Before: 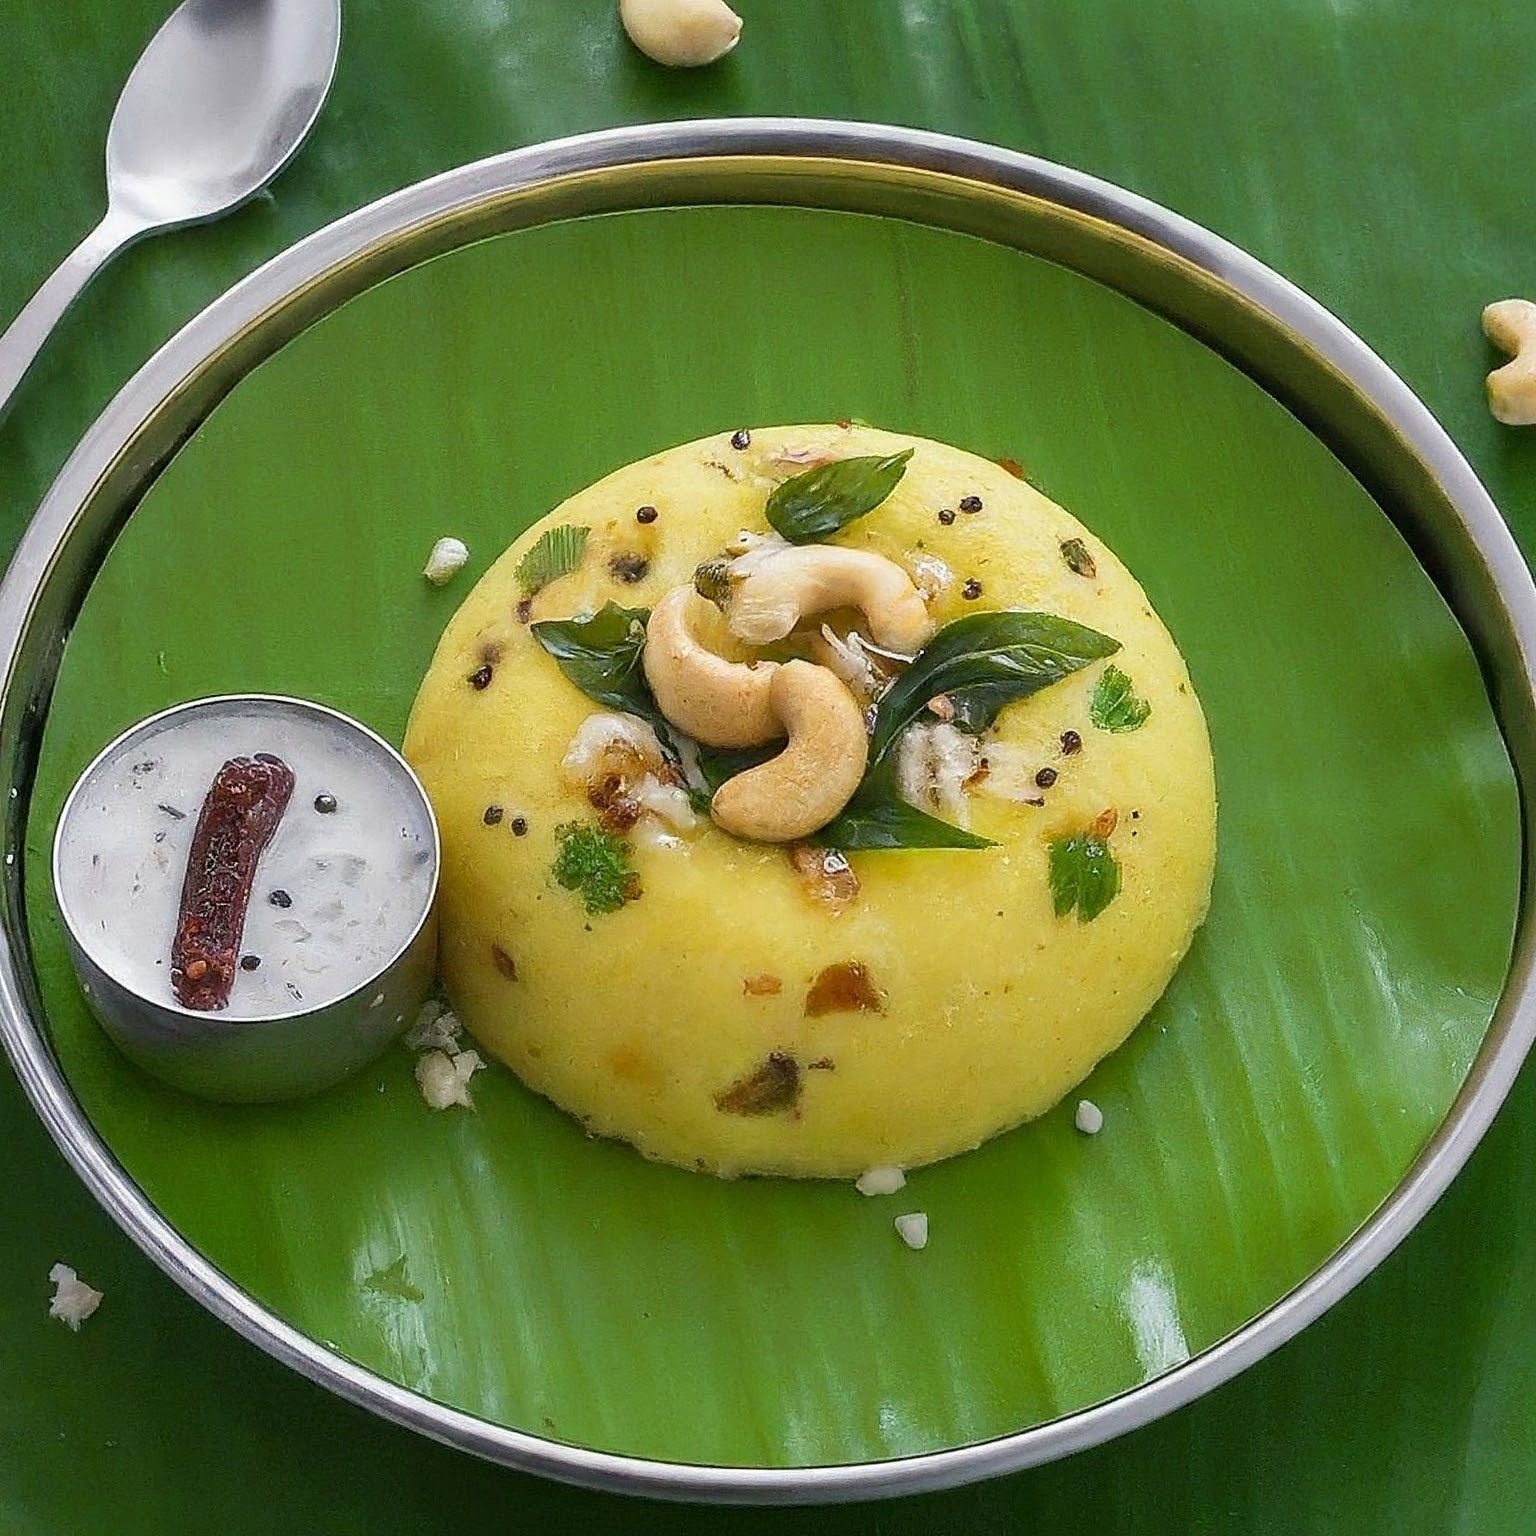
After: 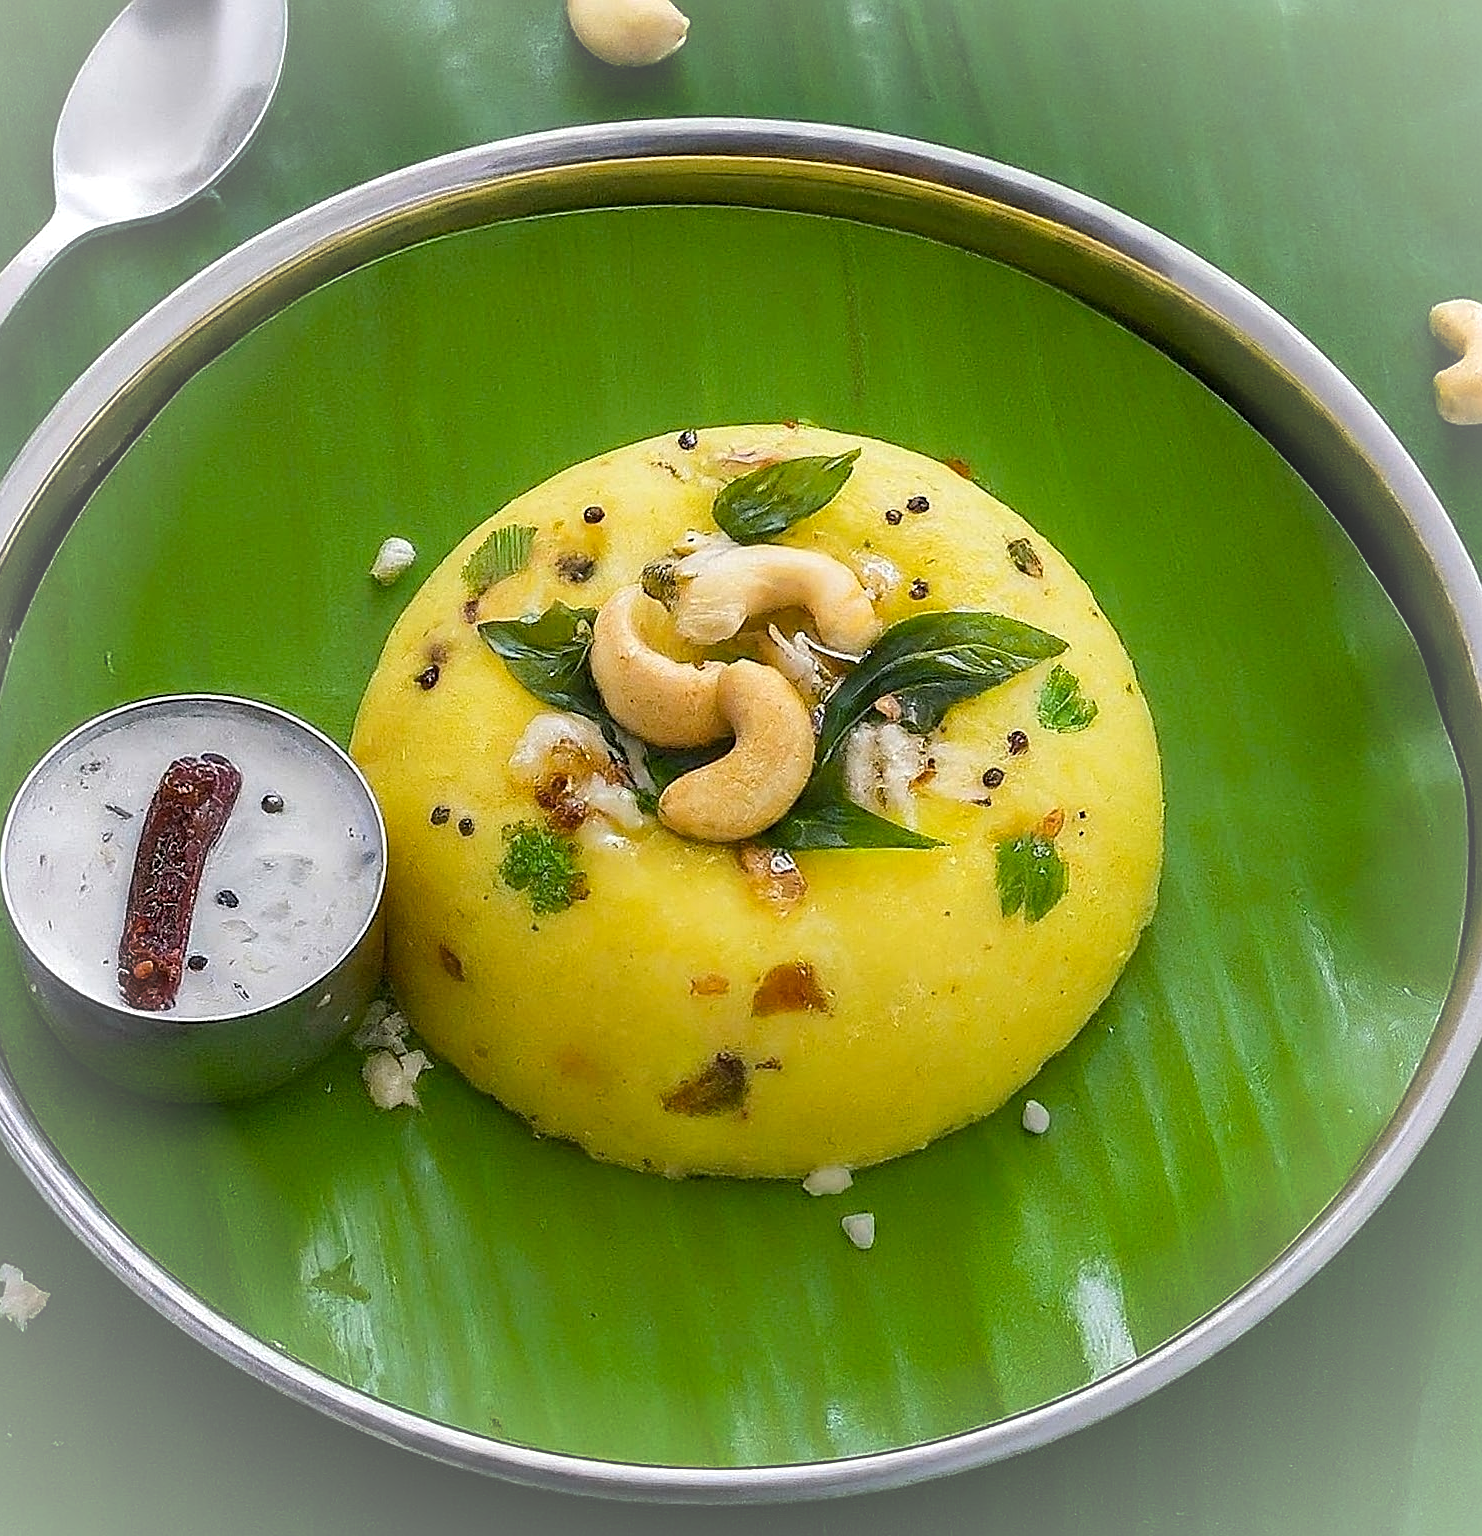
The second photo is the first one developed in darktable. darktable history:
crop and rotate: left 3.502%
vignetting: fall-off radius 60.36%, brightness 0.304, saturation -0.001
color balance rgb: linear chroma grading › global chroma 16.869%, perceptual saturation grading › global saturation 0.769%
shadows and highlights: highlights 69.02, soften with gaussian
sharpen: on, module defaults
